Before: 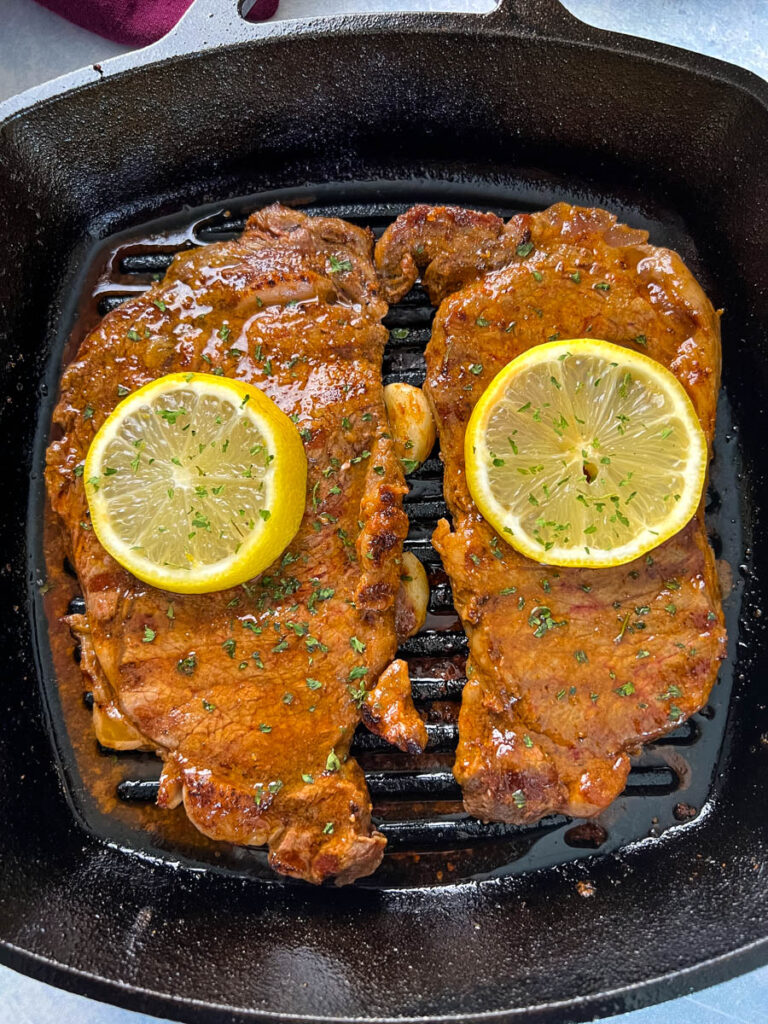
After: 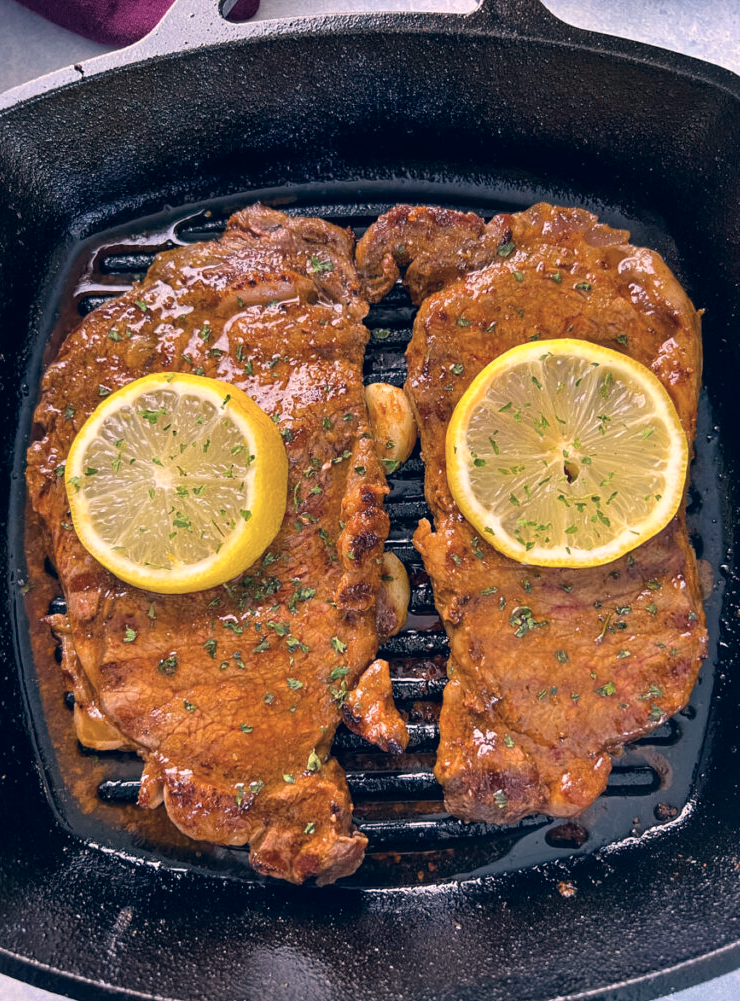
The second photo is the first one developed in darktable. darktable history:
crop and rotate: left 2.536%, right 1.107%, bottom 2.246%
color correction: highlights a* 14.46, highlights b* 5.85, shadows a* -5.53, shadows b* -15.24, saturation 0.85
